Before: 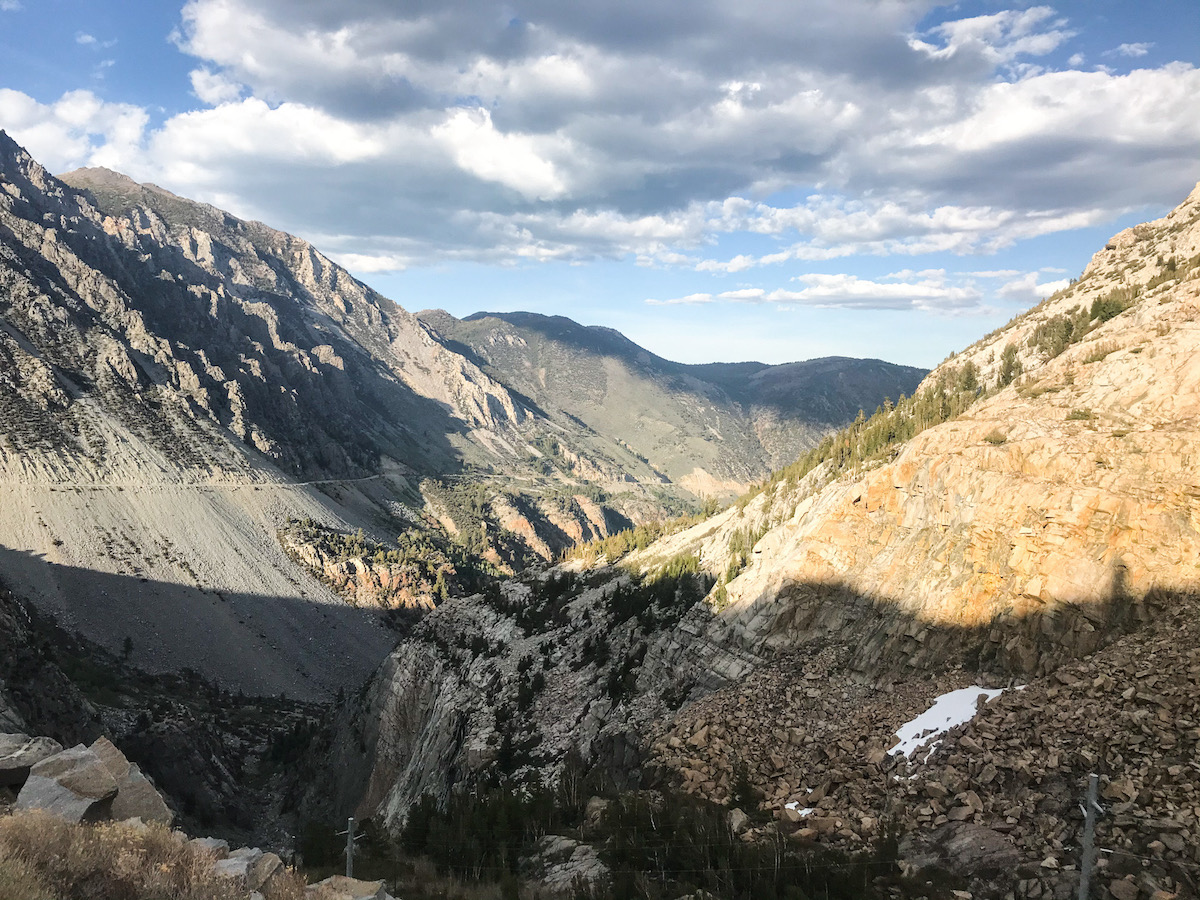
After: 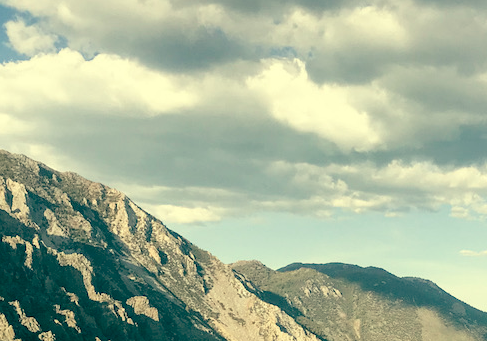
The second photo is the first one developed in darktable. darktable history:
crop: left 15.452%, top 5.459%, right 43.956%, bottom 56.62%
color balance: mode lift, gamma, gain (sRGB), lift [1, 0.69, 1, 1], gamma [1, 1.482, 1, 1], gain [1, 1, 1, 0.802]
